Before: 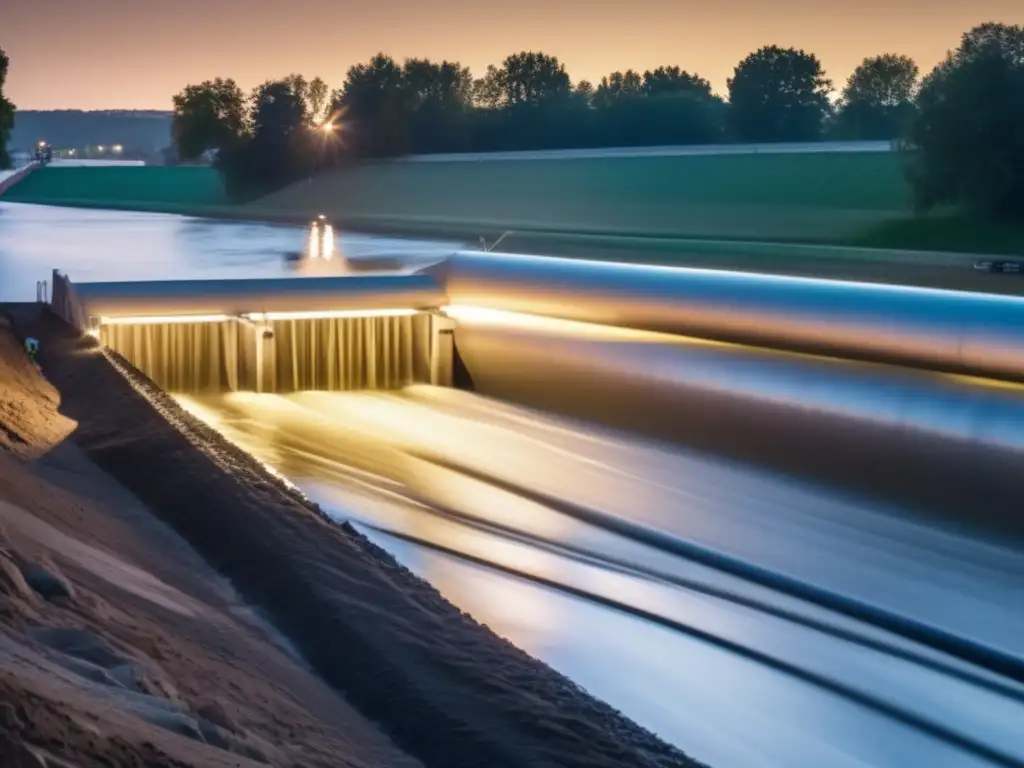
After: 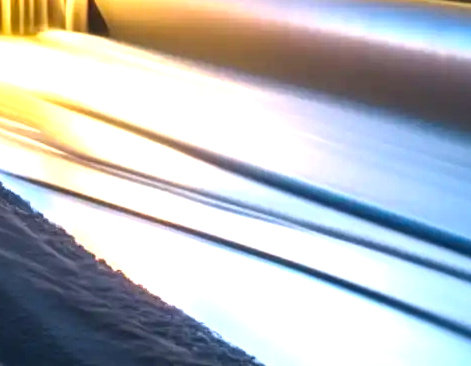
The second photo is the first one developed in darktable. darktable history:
exposure: black level correction 0, exposure 1.466 EV, compensate highlight preservation false
crop: left 35.726%, top 46.168%, right 18.181%, bottom 6.144%
color balance rgb: shadows lift › luminance -20.044%, perceptual saturation grading › global saturation 5.985%, global vibrance 9.506%
color zones: curves: ch1 [(0, 0.513) (0.143, 0.524) (0.286, 0.511) (0.429, 0.506) (0.571, 0.503) (0.714, 0.503) (0.857, 0.508) (1, 0.513)]
